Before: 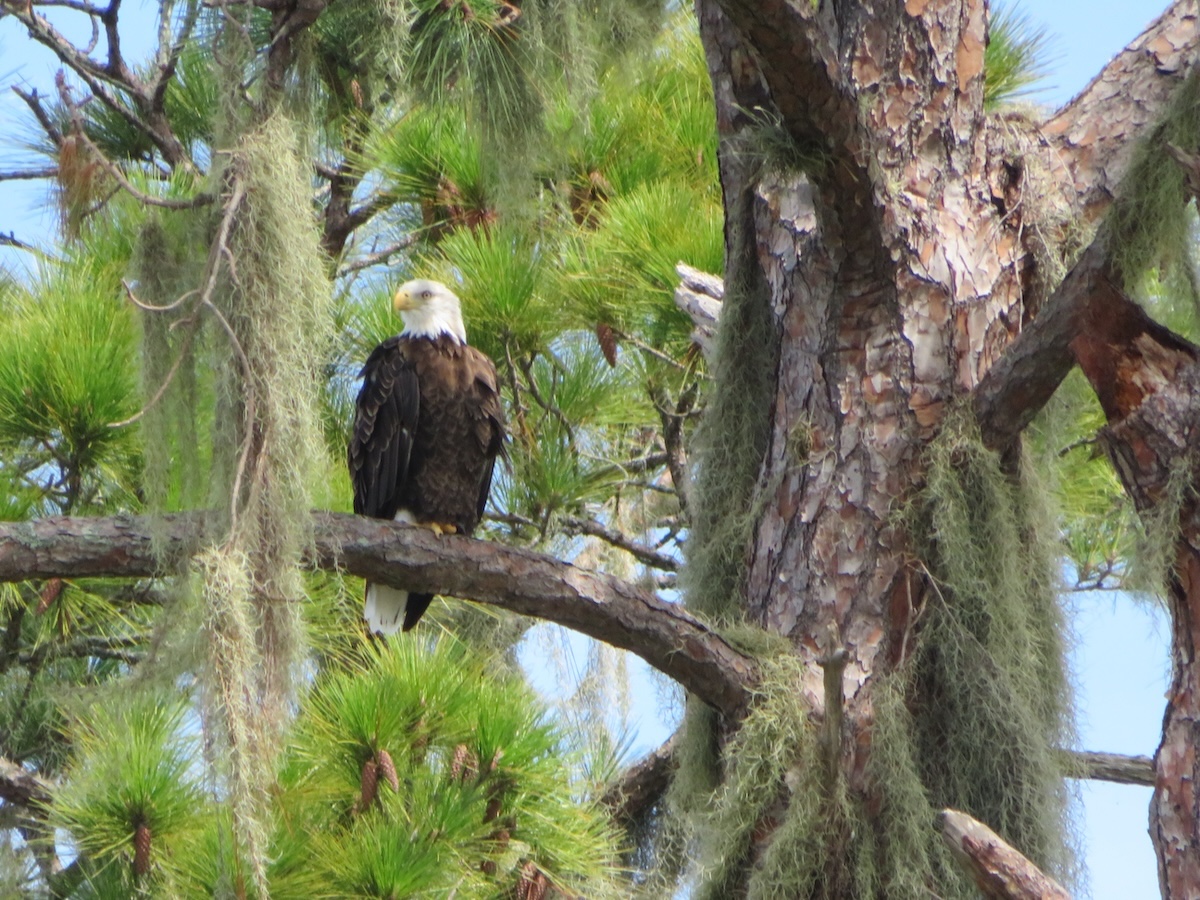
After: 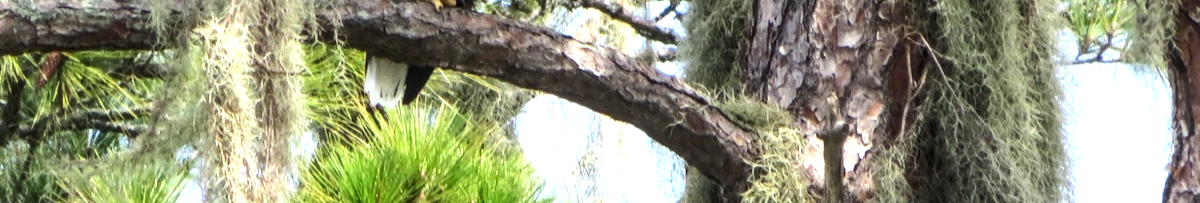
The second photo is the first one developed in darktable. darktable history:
local contrast: on, module defaults
tone equalizer: -8 EV -1.06 EV, -7 EV -1.03 EV, -6 EV -0.838 EV, -5 EV -0.611 EV, -3 EV 0.609 EV, -2 EV 0.888 EV, -1 EV 0.99 EV, +0 EV 1.07 EV, edges refinement/feathering 500, mask exposure compensation -1.57 EV, preserve details no
crop and rotate: top 58.597%, bottom 18.747%
shadows and highlights: shadows 36.92, highlights -28.19, soften with gaussian
